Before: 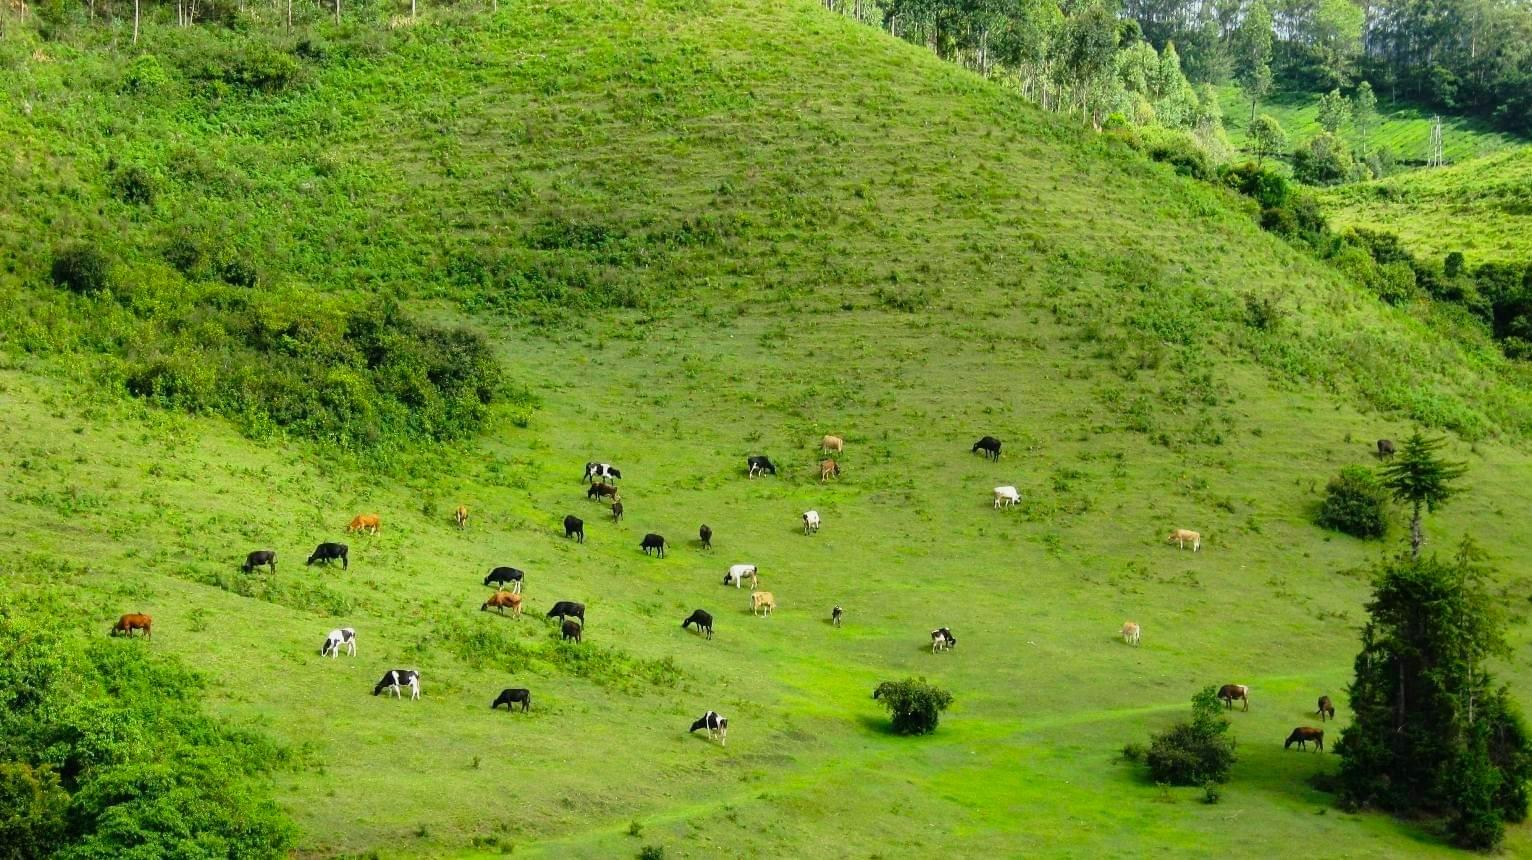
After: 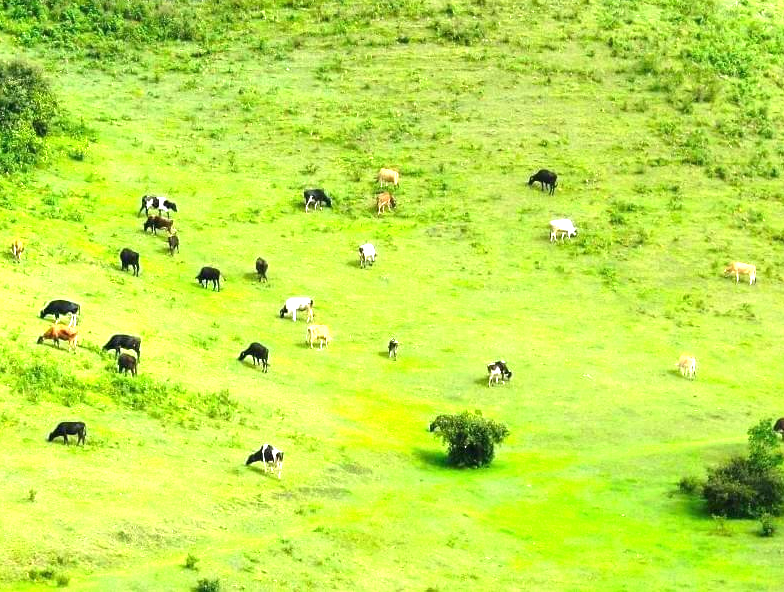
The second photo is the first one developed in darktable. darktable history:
exposure: black level correction 0, exposure 1.441 EV, compensate highlight preservation false
crop and rotate: left 28.998%, top 31.059%, right 19.825%
